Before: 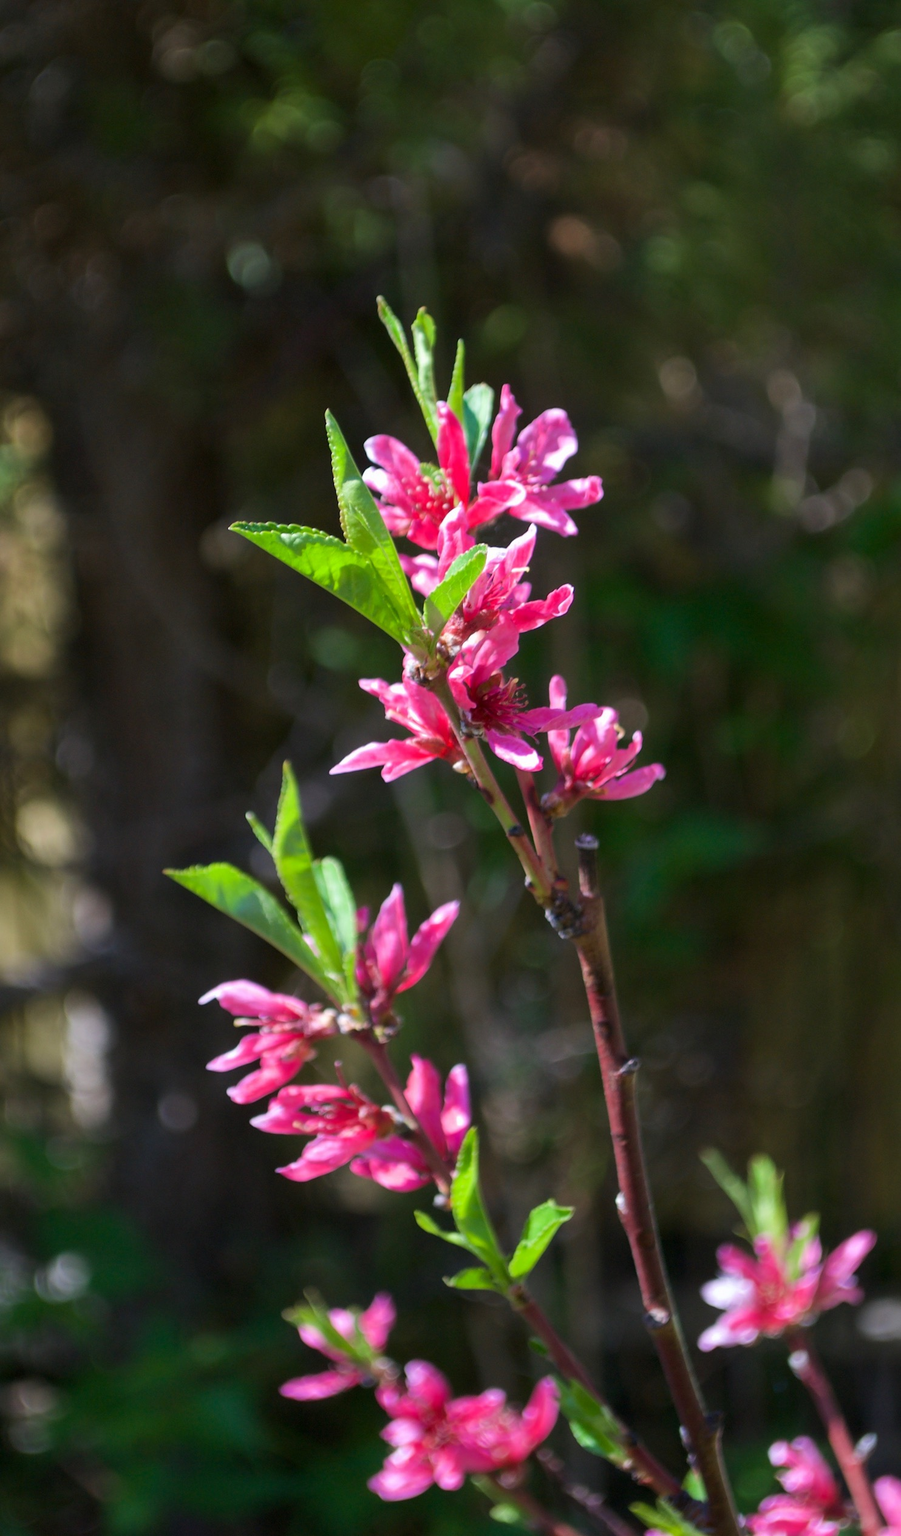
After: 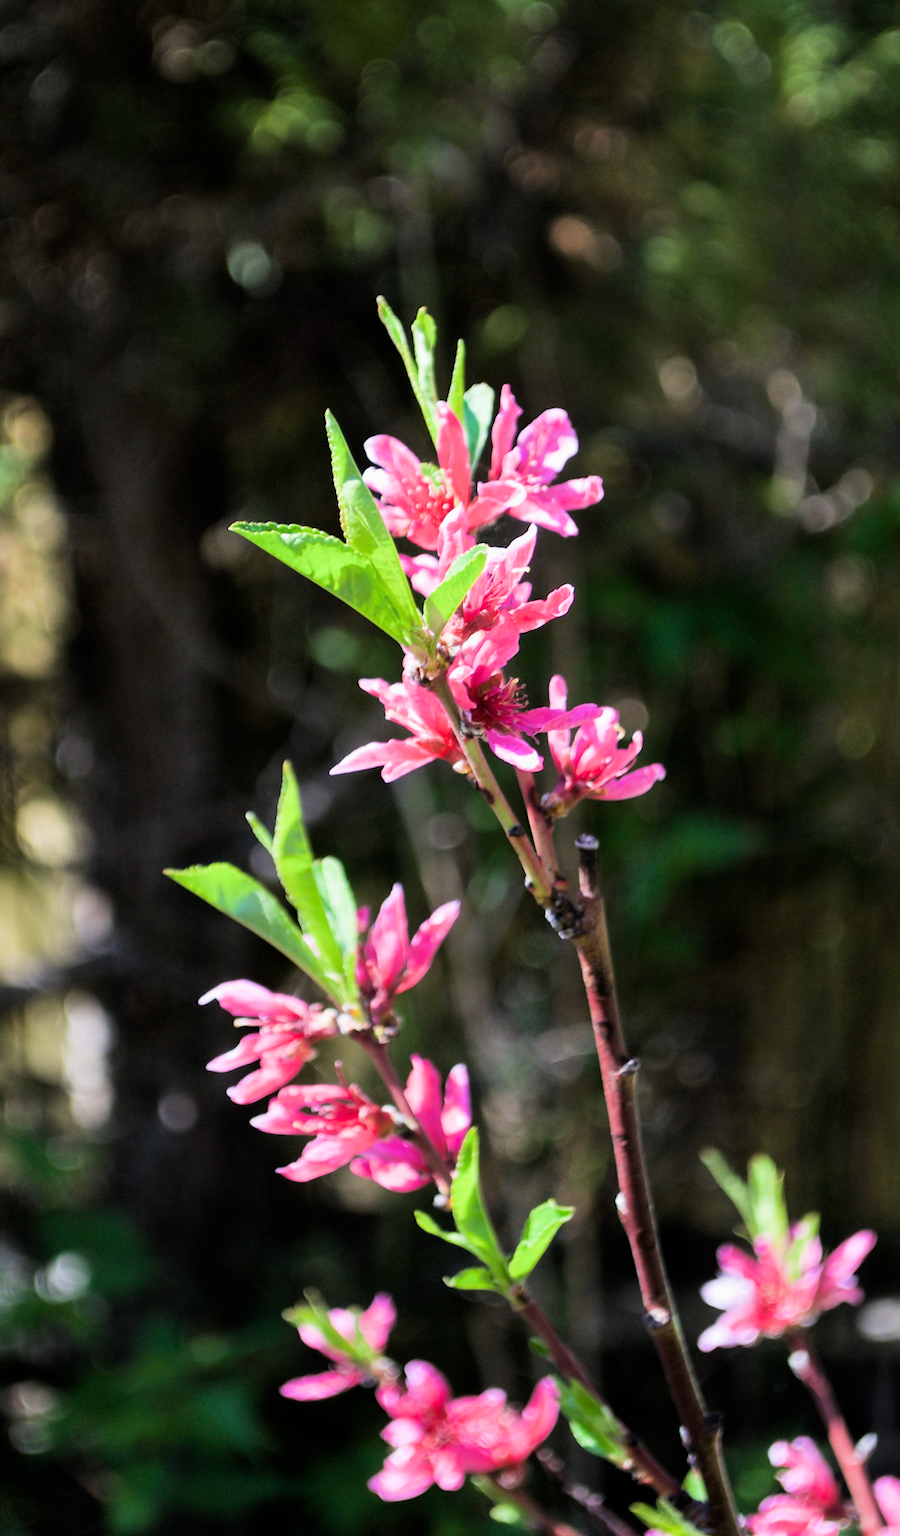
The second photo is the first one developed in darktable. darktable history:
filmic rgb: black relative exposure -5 EV, hardness 2.88, contrast 1.3, highlights saturation mix -30%
exposure: black level correction 0, exposure 1 EV, compensate exposure bias true, compensate highlight preservation false
